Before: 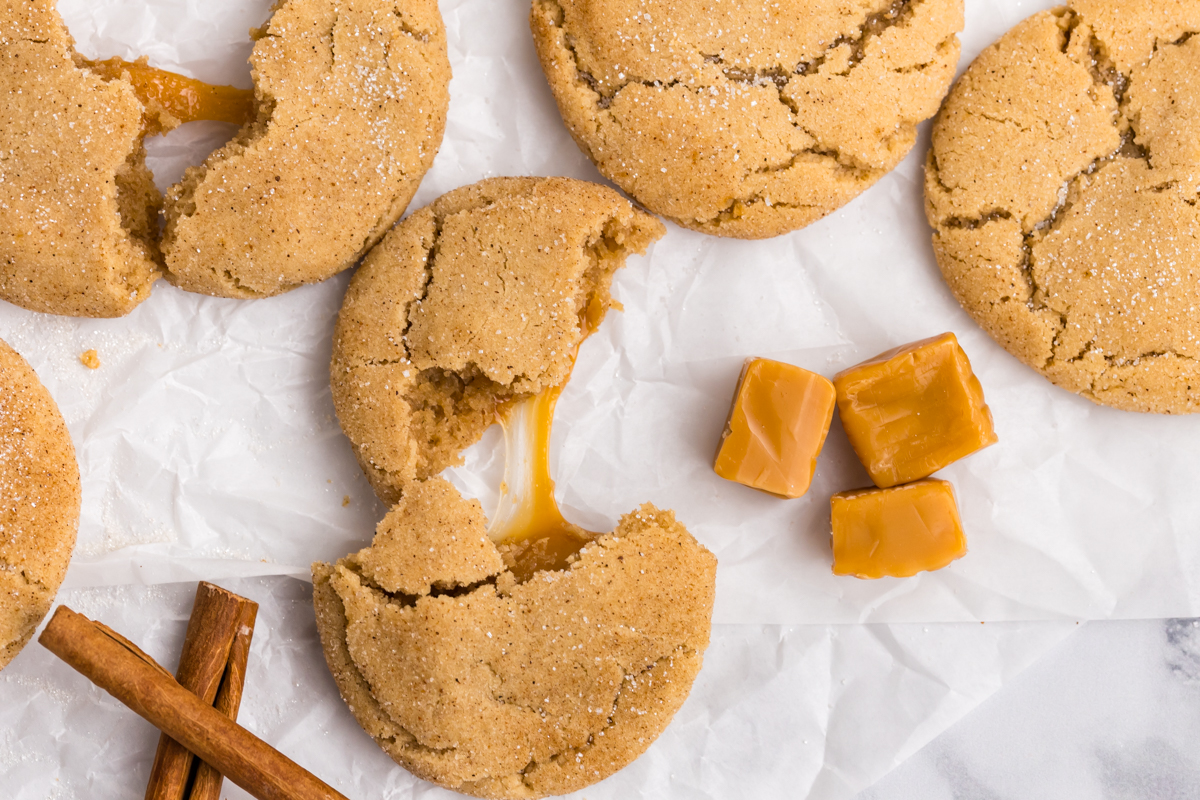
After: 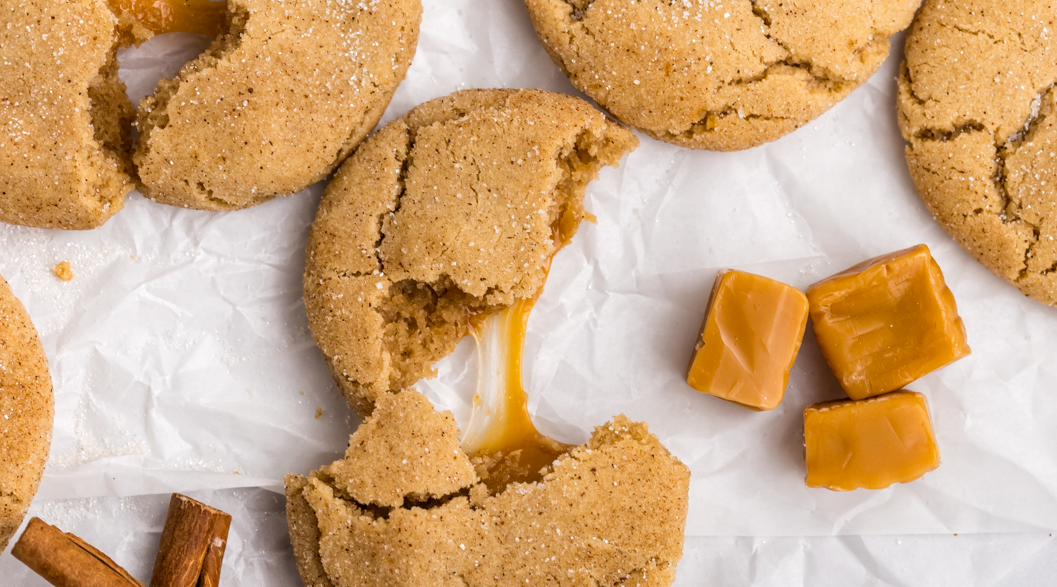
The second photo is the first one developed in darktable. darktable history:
exposure: exposure -0.072 EV, compensate highlight preservation false
crop and rotate: left 2.294%, top 11.025%, right 9.58%, bottom 15.477%
local contrast: on, module defaults
